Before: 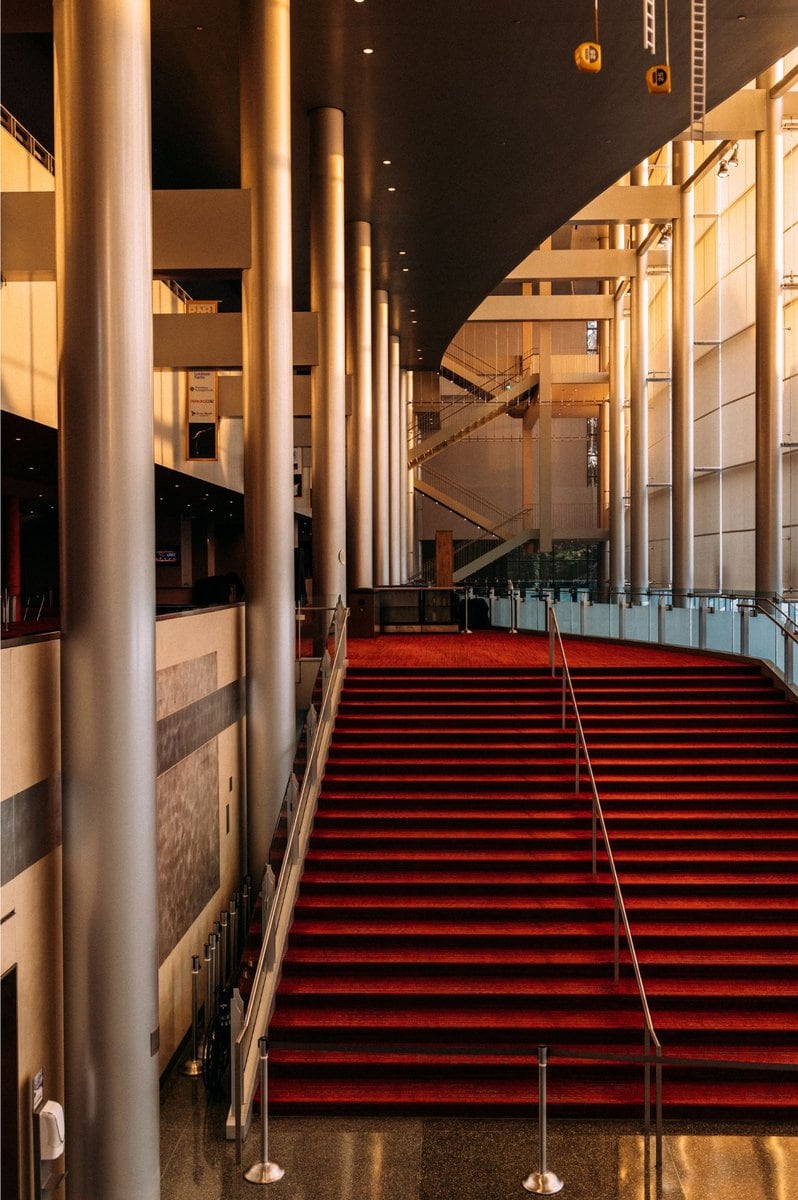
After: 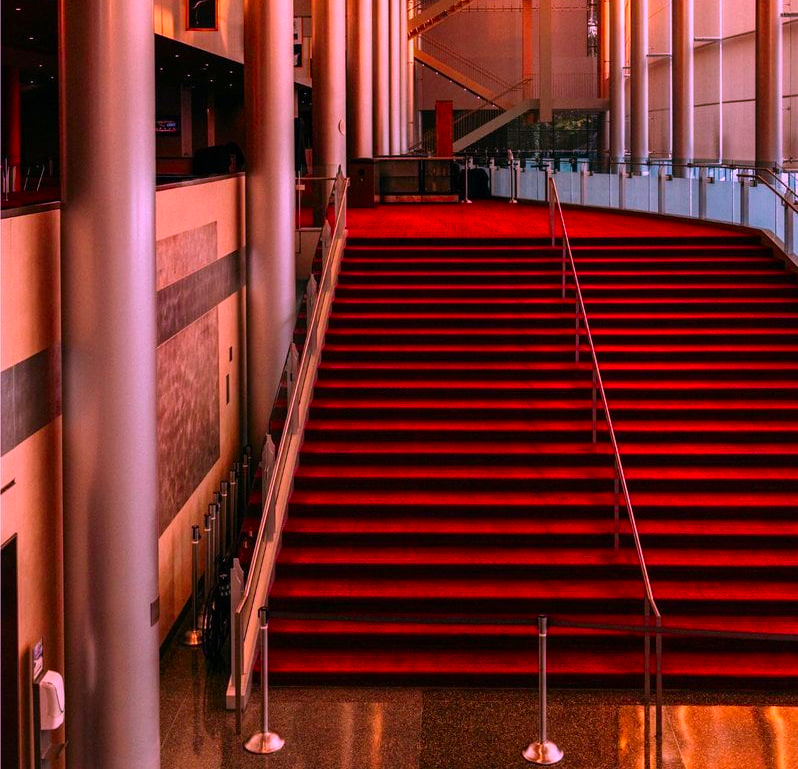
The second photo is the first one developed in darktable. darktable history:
crop and rotate: top 35.864%
color correction: highlights a* 19.04, highlights b* -12.19, saturation 1.69
